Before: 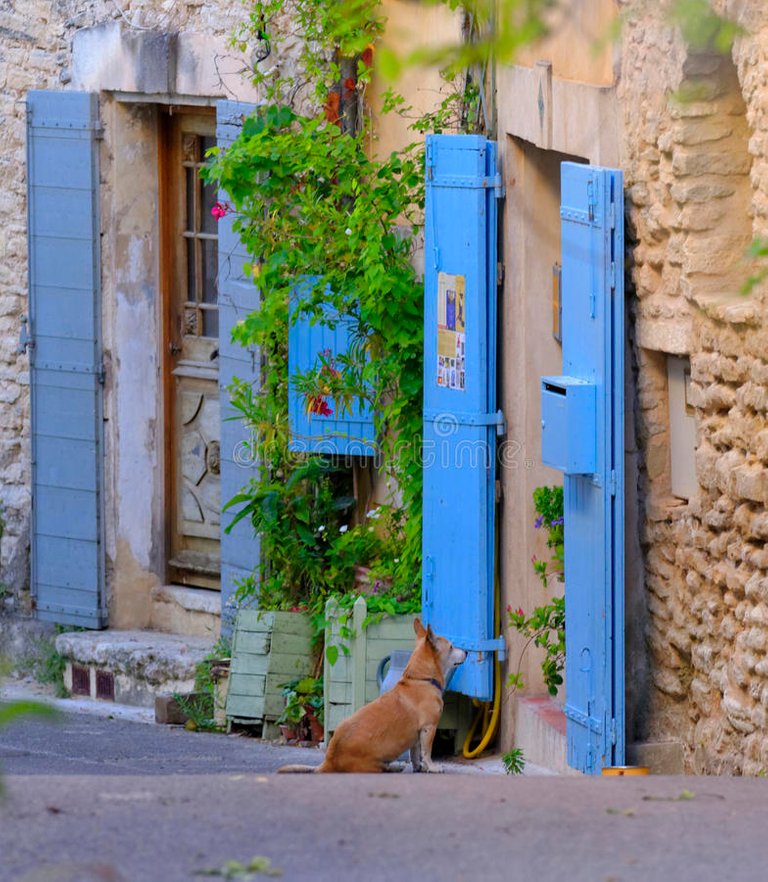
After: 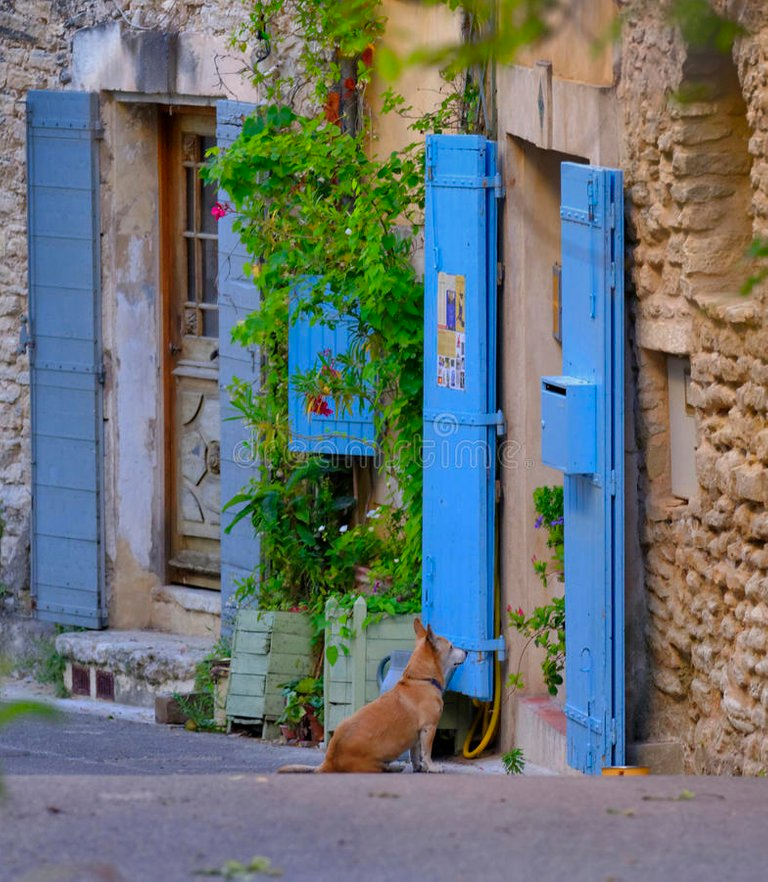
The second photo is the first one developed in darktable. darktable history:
shadows and highlights: radius 124.45, shadows 98.31, white point adjustment -2.91, highlights -99.01, soften with gaussian
tone equalizer: mask exposure compensation -0.484 EV
